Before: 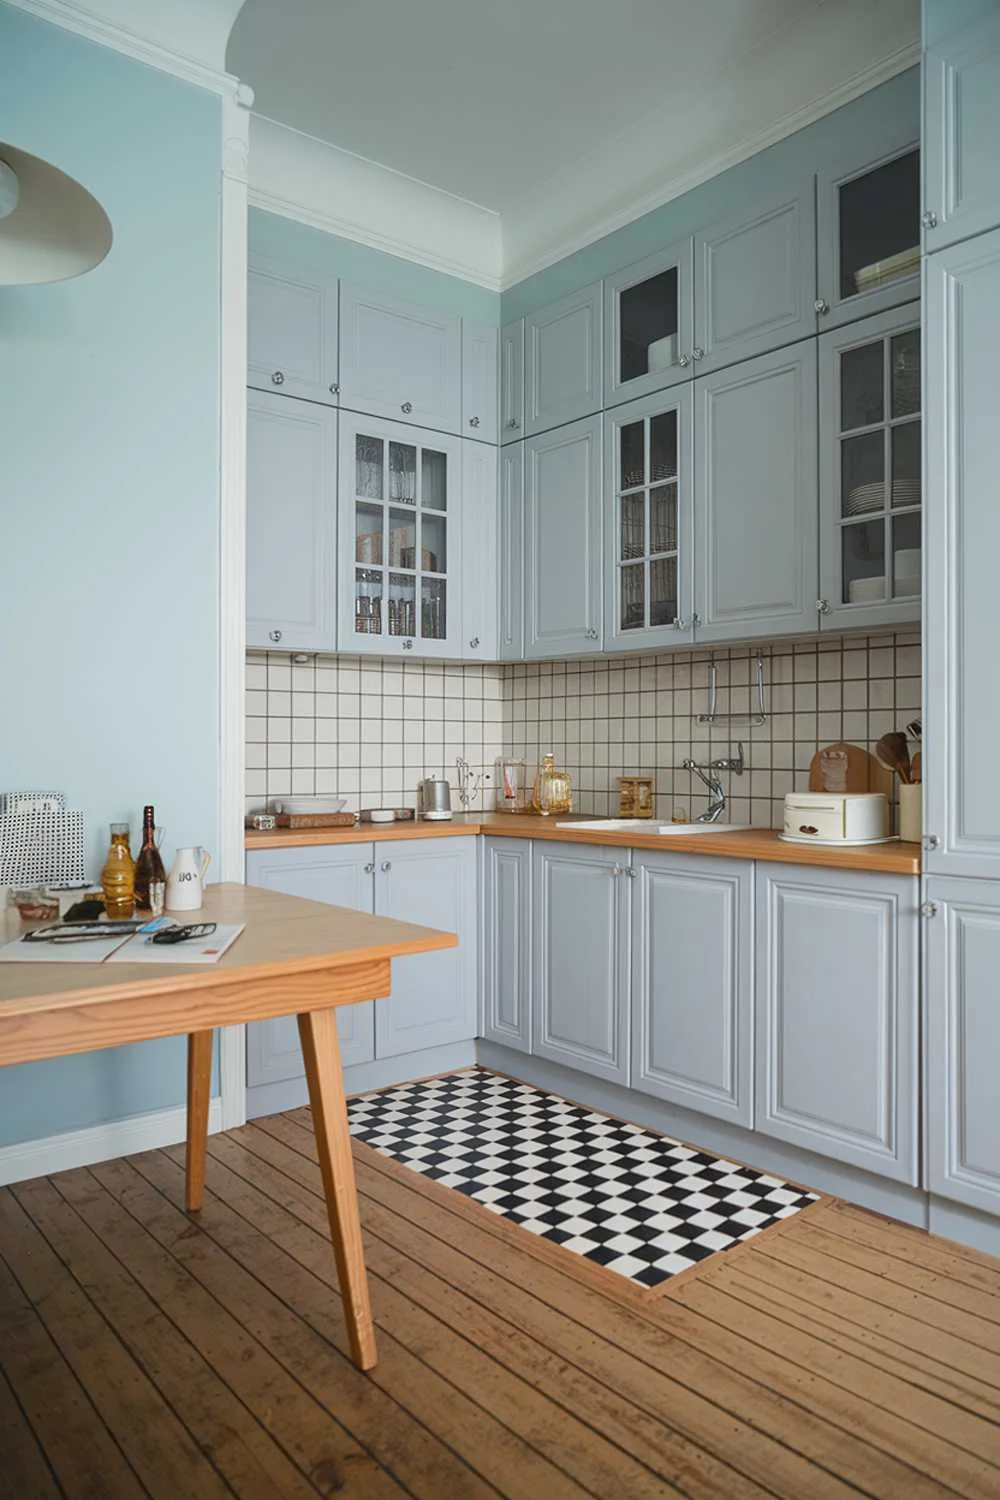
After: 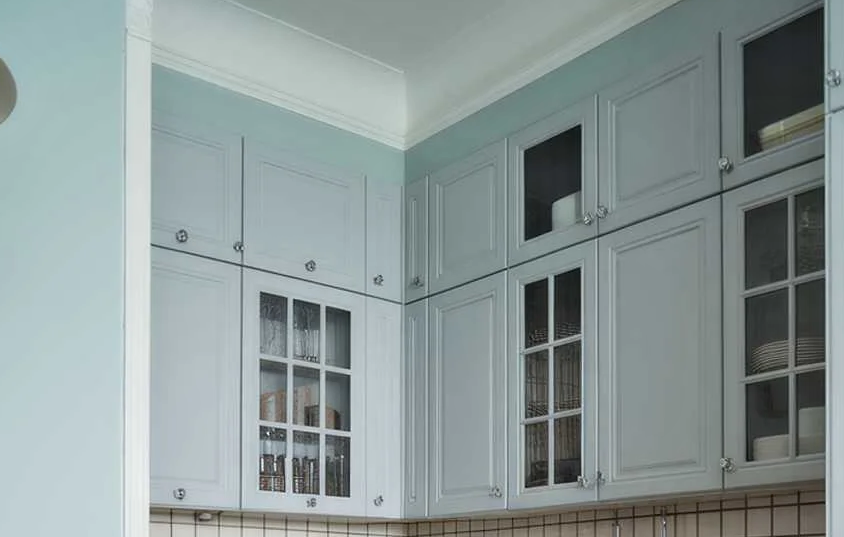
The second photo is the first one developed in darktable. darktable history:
crop and rotate: left 9.658%, top 9.494%, right 5.907%, bottom 54.665%
contrast equalizer: y [[0.514, 0.573, 0.581, 0.508, 0.5, 0.5], [0.5 ×6], [0.5 ×6], [0 ×6], [0 ×6]]
